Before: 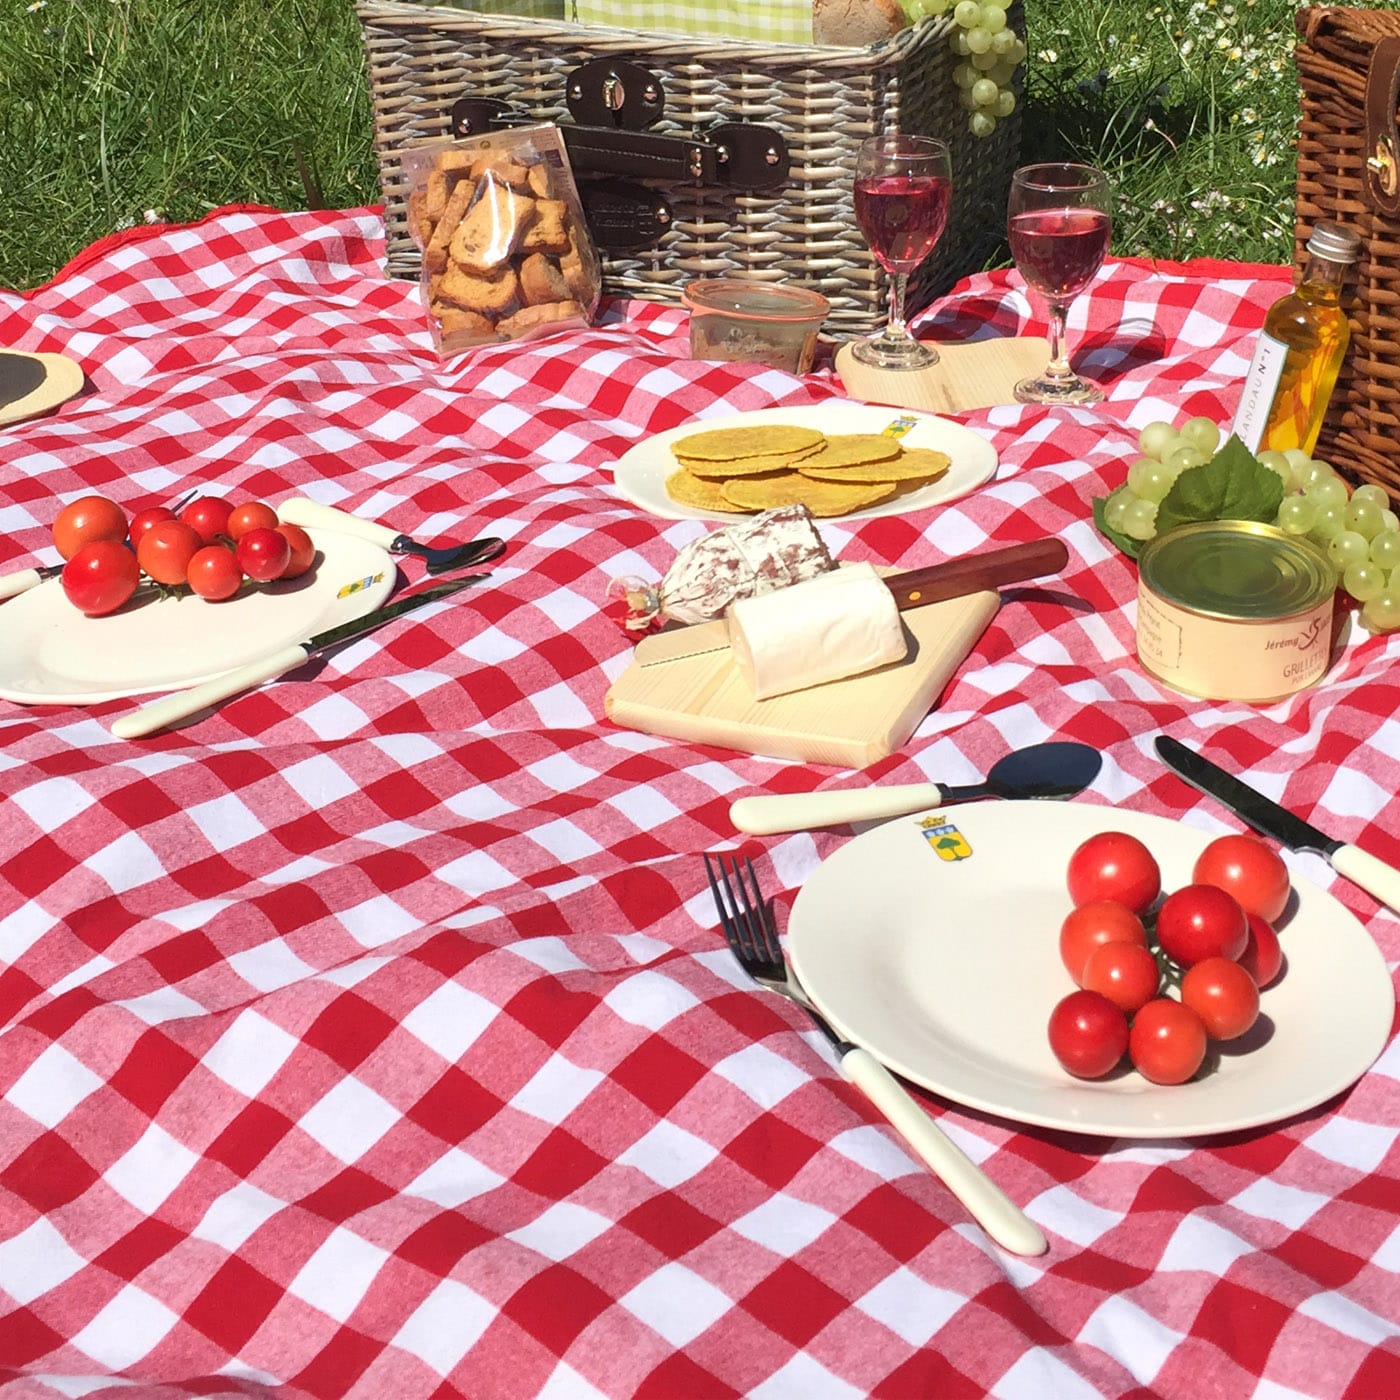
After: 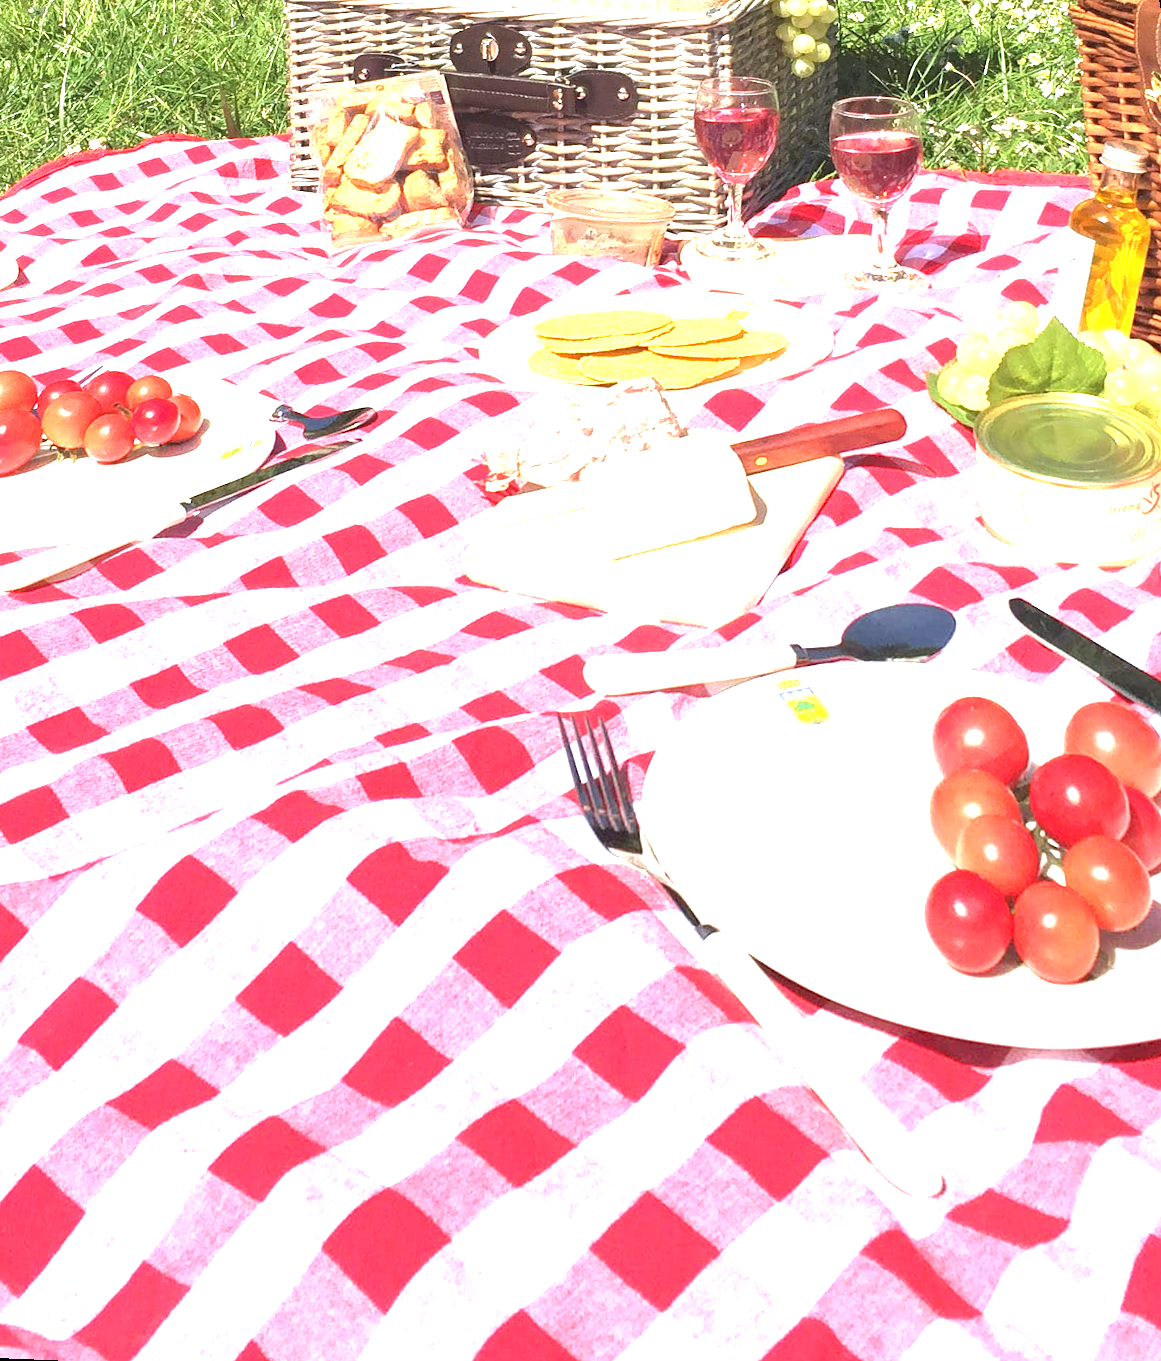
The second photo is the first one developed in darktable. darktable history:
rotate and perspective: rotation 0.72°, lens shift (vertical) -0.352, lens shift (horizontal) -0.051, crop left 0.152, crop right 0.859, crop top 0.019, crop bottom 0.964
color balance: on, module defaults
exposure: black level correction 0, exposure 2.138 EV, compensate exposure bias true, compensate highlight preservation false
